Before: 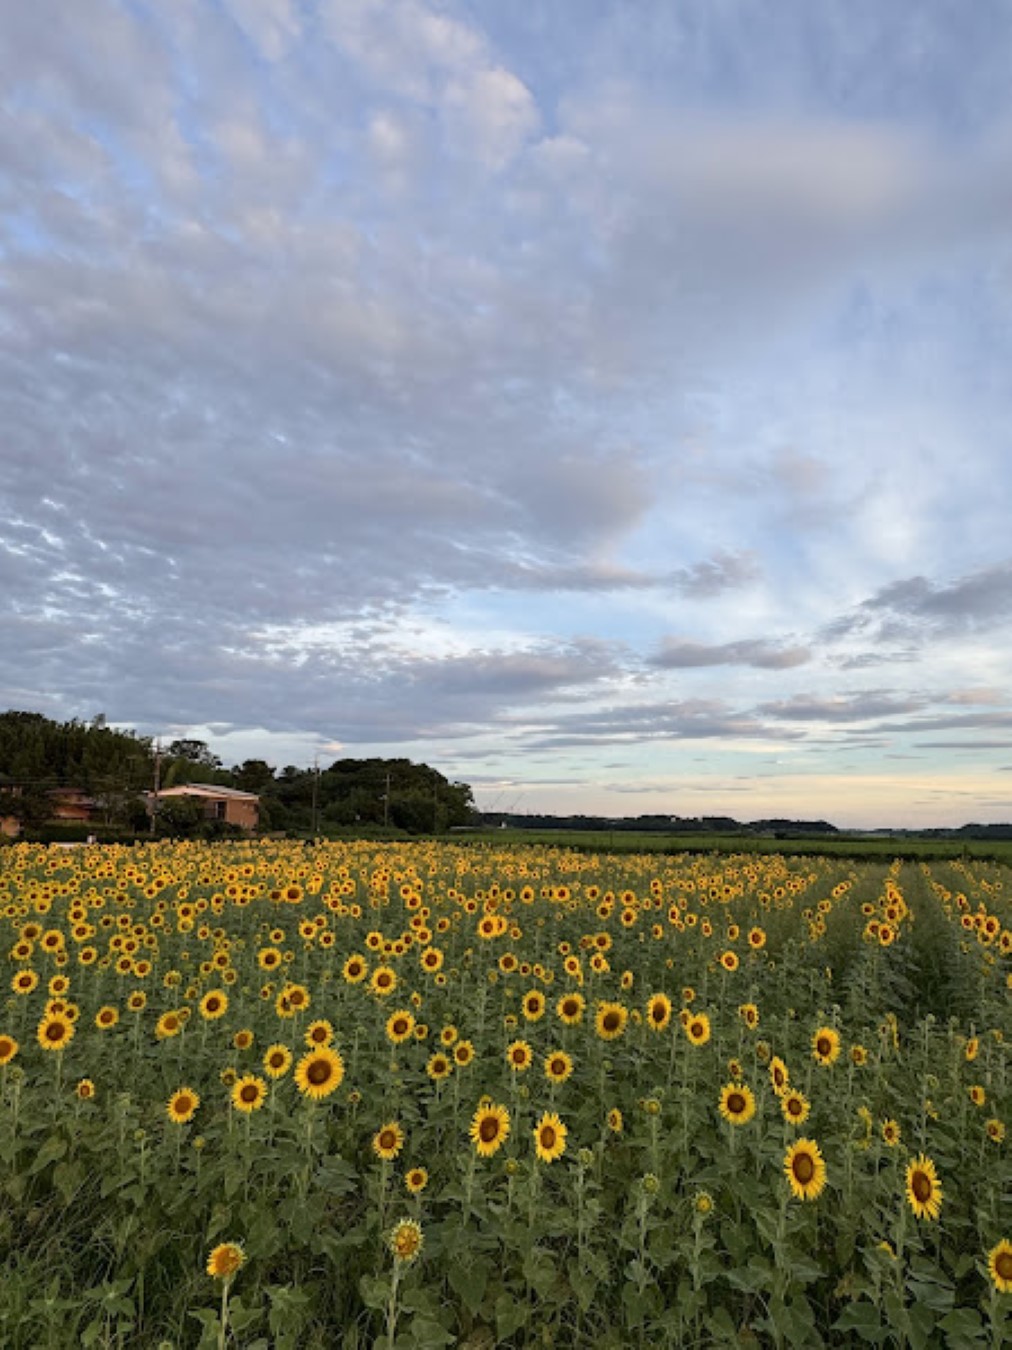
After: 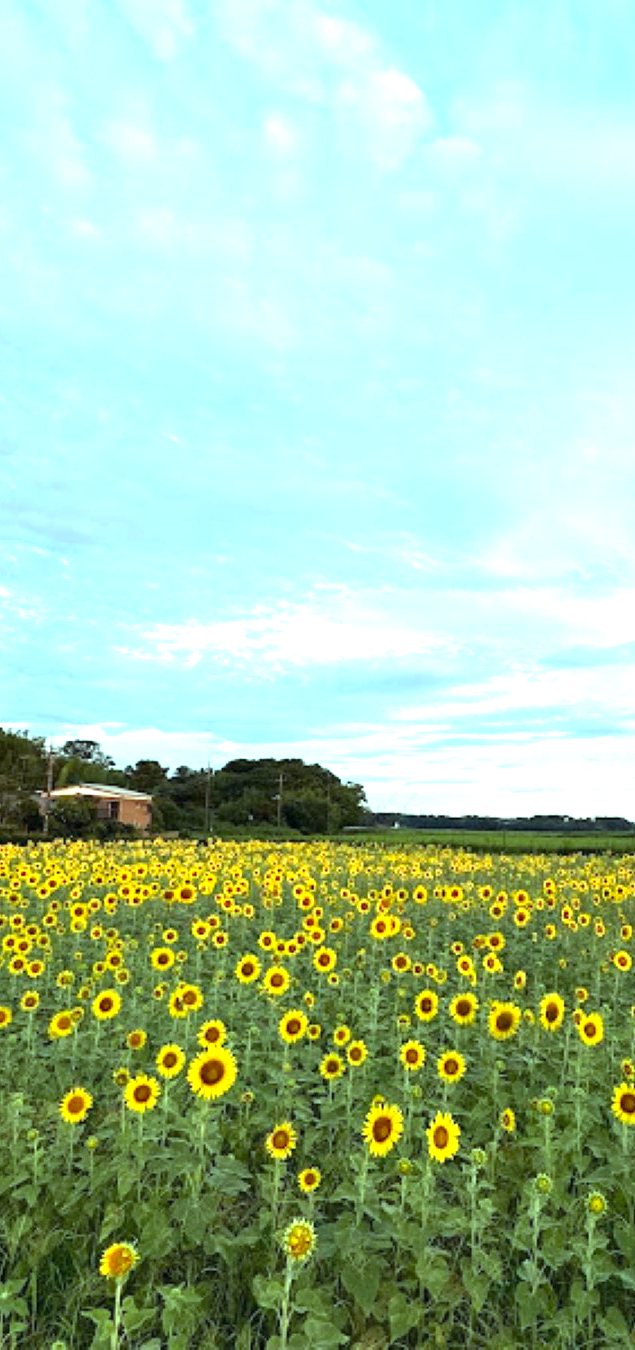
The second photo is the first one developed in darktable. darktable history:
crop: left 10.644%, right 26.528%
color balance: mode lift, gamma, gain (sRGB), lift [0.997, 0.979, 1.021, 1.011], gamma [1, 1.084, 0.916, 0.998], gain [1, 0.87, 1.13, 1.101], contrast 4.55%, contrast fulcrum 38.24%, output saturation 104.09%
exposure: black level correction 0, exposure 1.2 EV, compensate highlight preservation false
